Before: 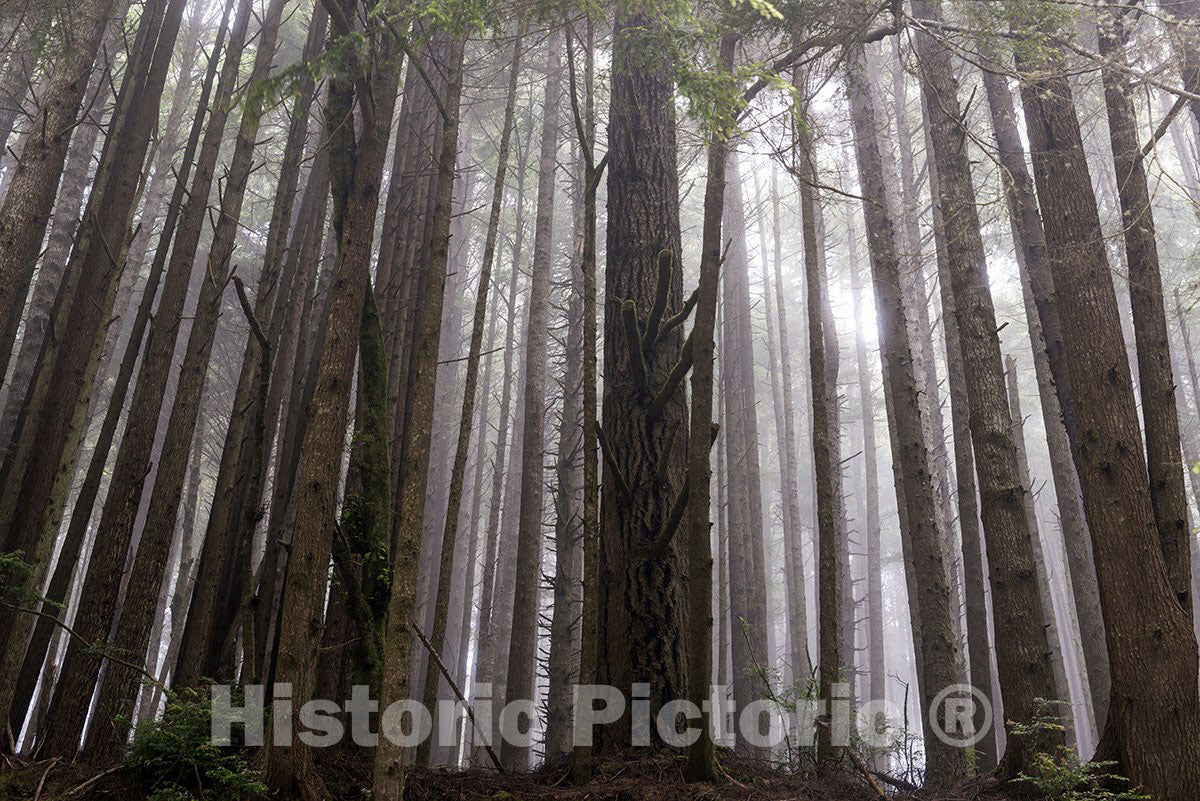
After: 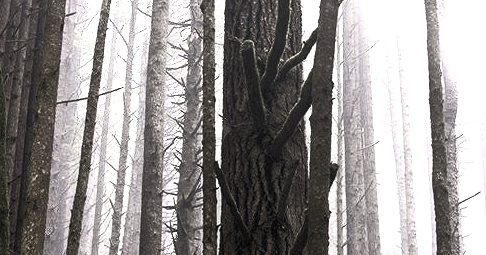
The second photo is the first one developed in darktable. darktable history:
crop: left 31.789%, top 32.58%, right 27.659%, bottom 35.466%
contrast brightness saturation: contrast 0.566, brightness 0.568, saturation -0.341
levels: levels [0.062, 0.494, 0.925]
